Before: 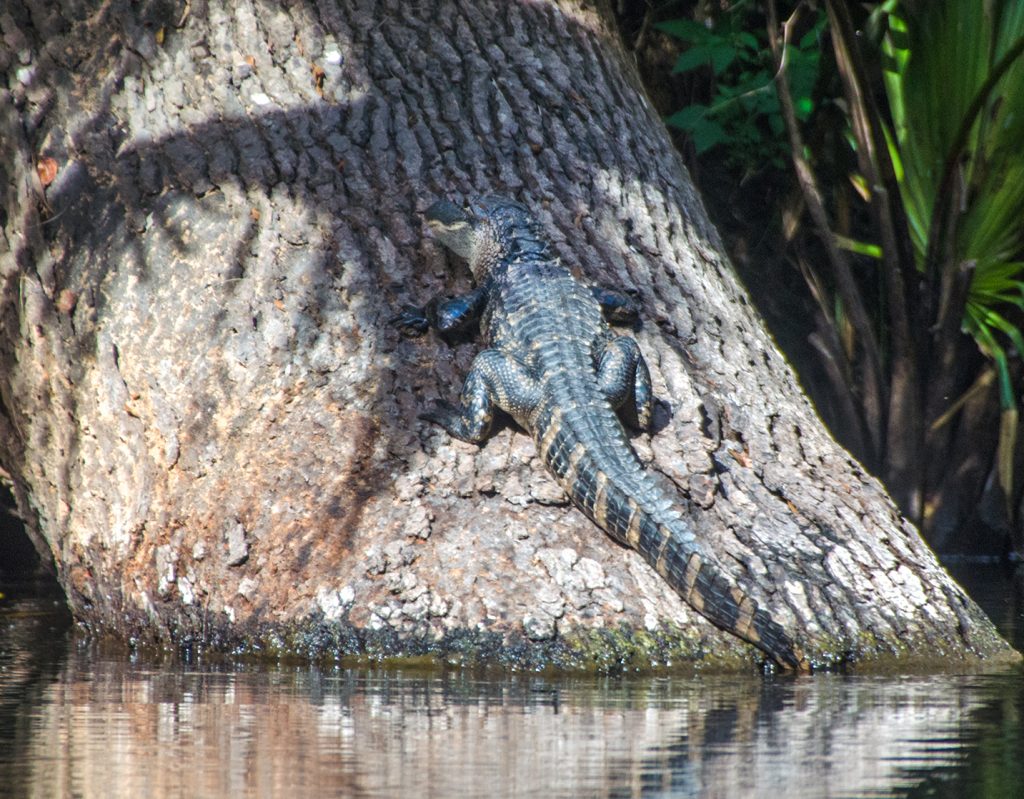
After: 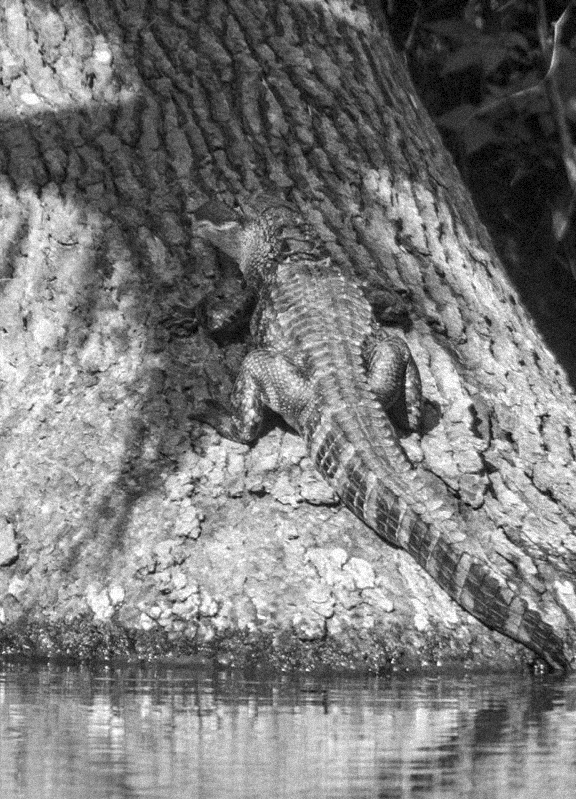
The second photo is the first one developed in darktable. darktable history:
grain: strength 35%, mid-tones bias 0%
crop and rotate: left 22.516%, right 21.234%
rotate and perspective: automatic cropping off
monochrome: a 16.06, b 15.48, size 1
